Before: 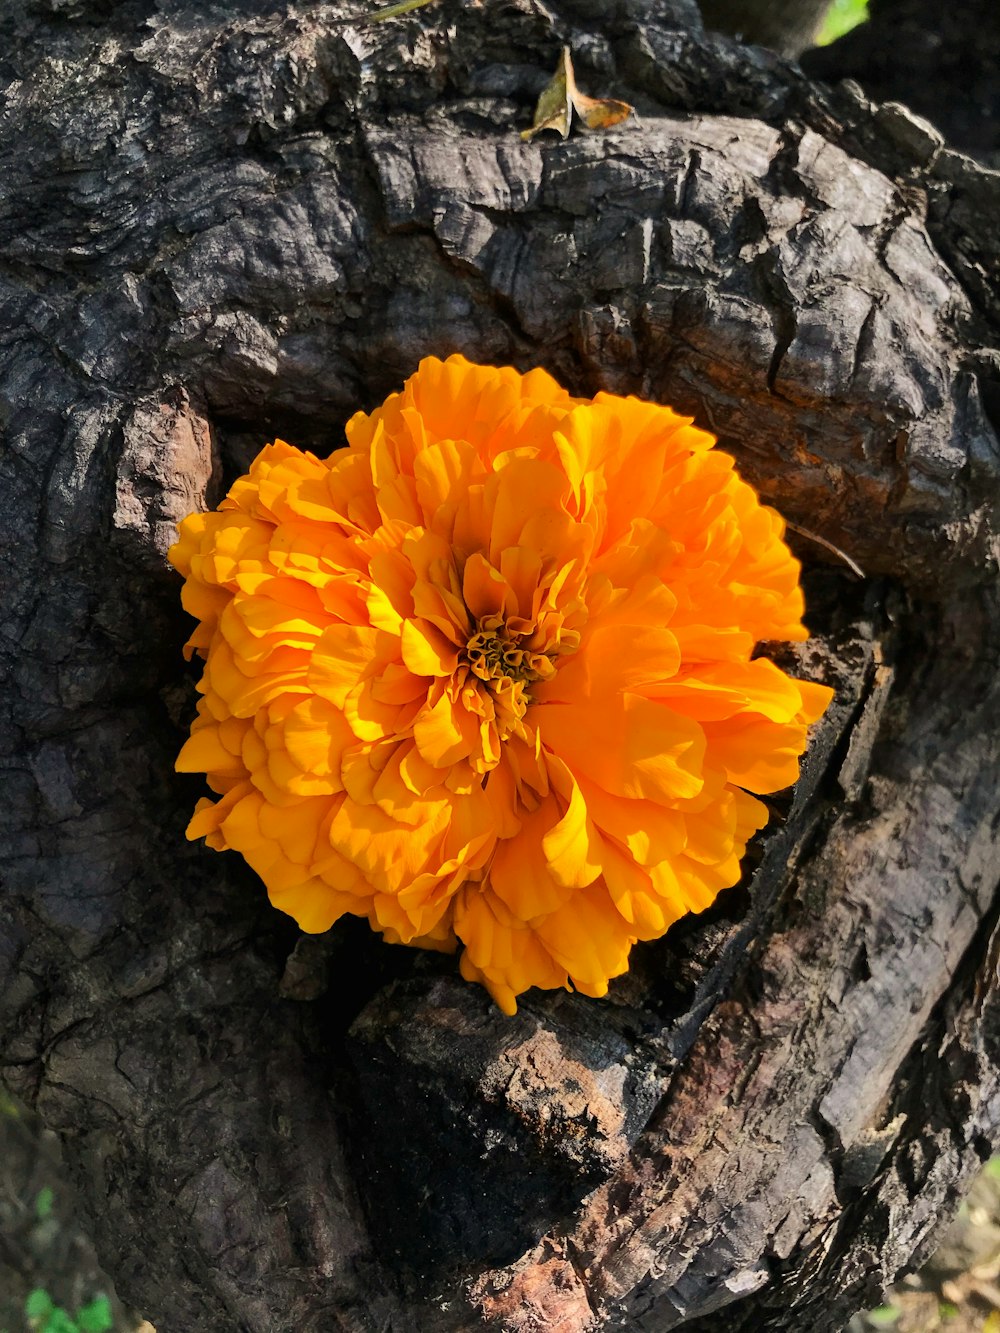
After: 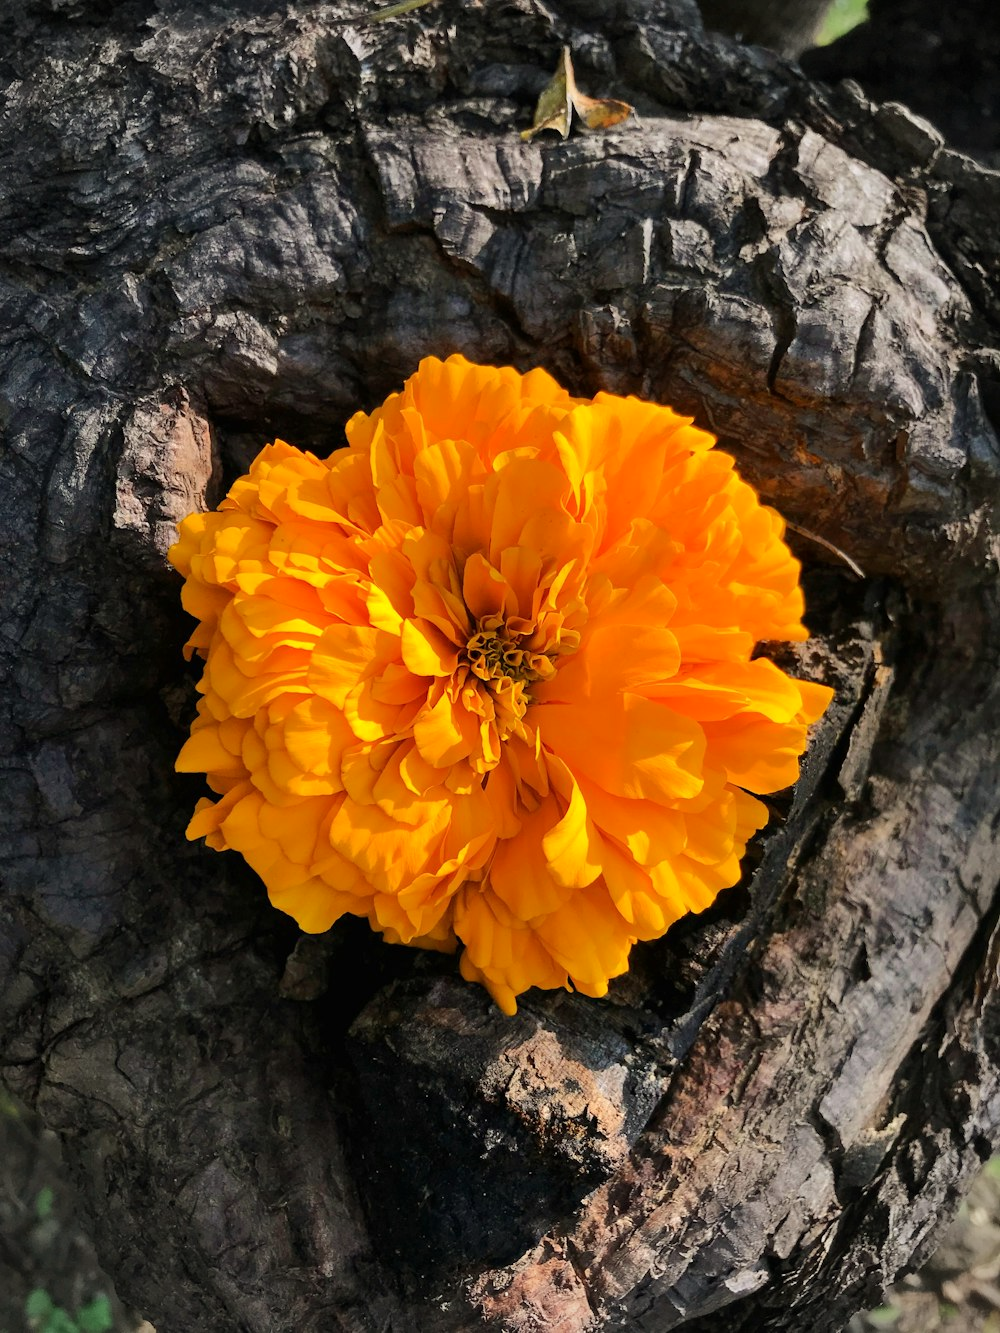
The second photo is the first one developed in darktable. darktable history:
vignetting: on, module defaults
levels: levels [0, 0.492, 0.984]
